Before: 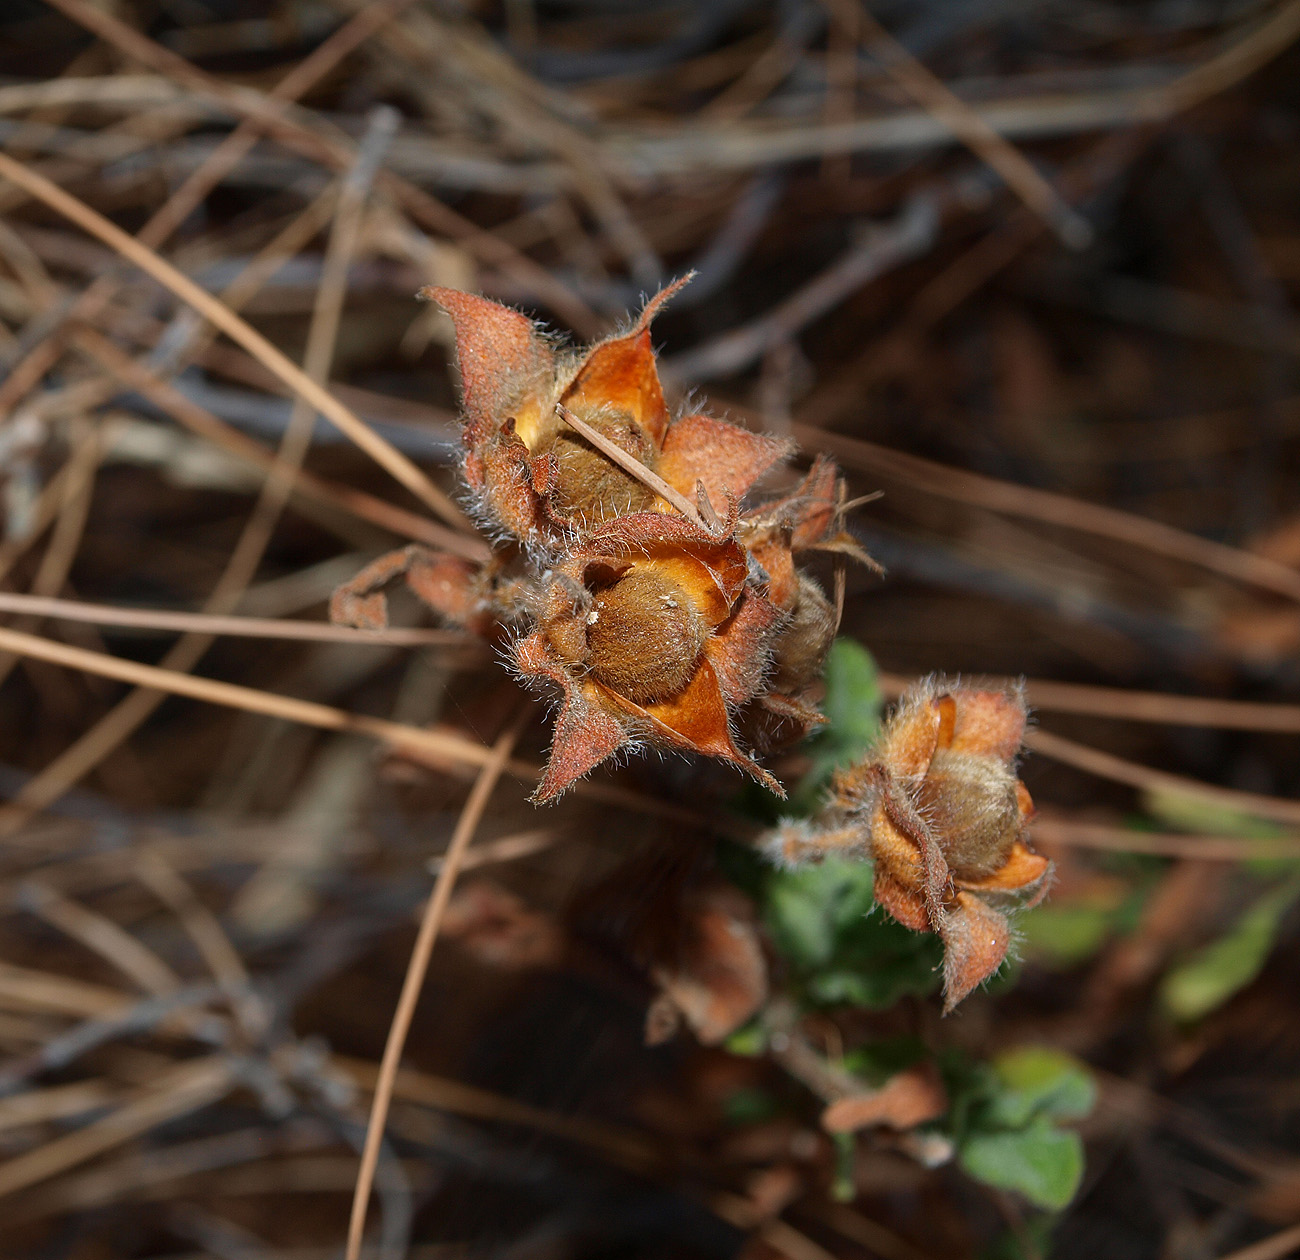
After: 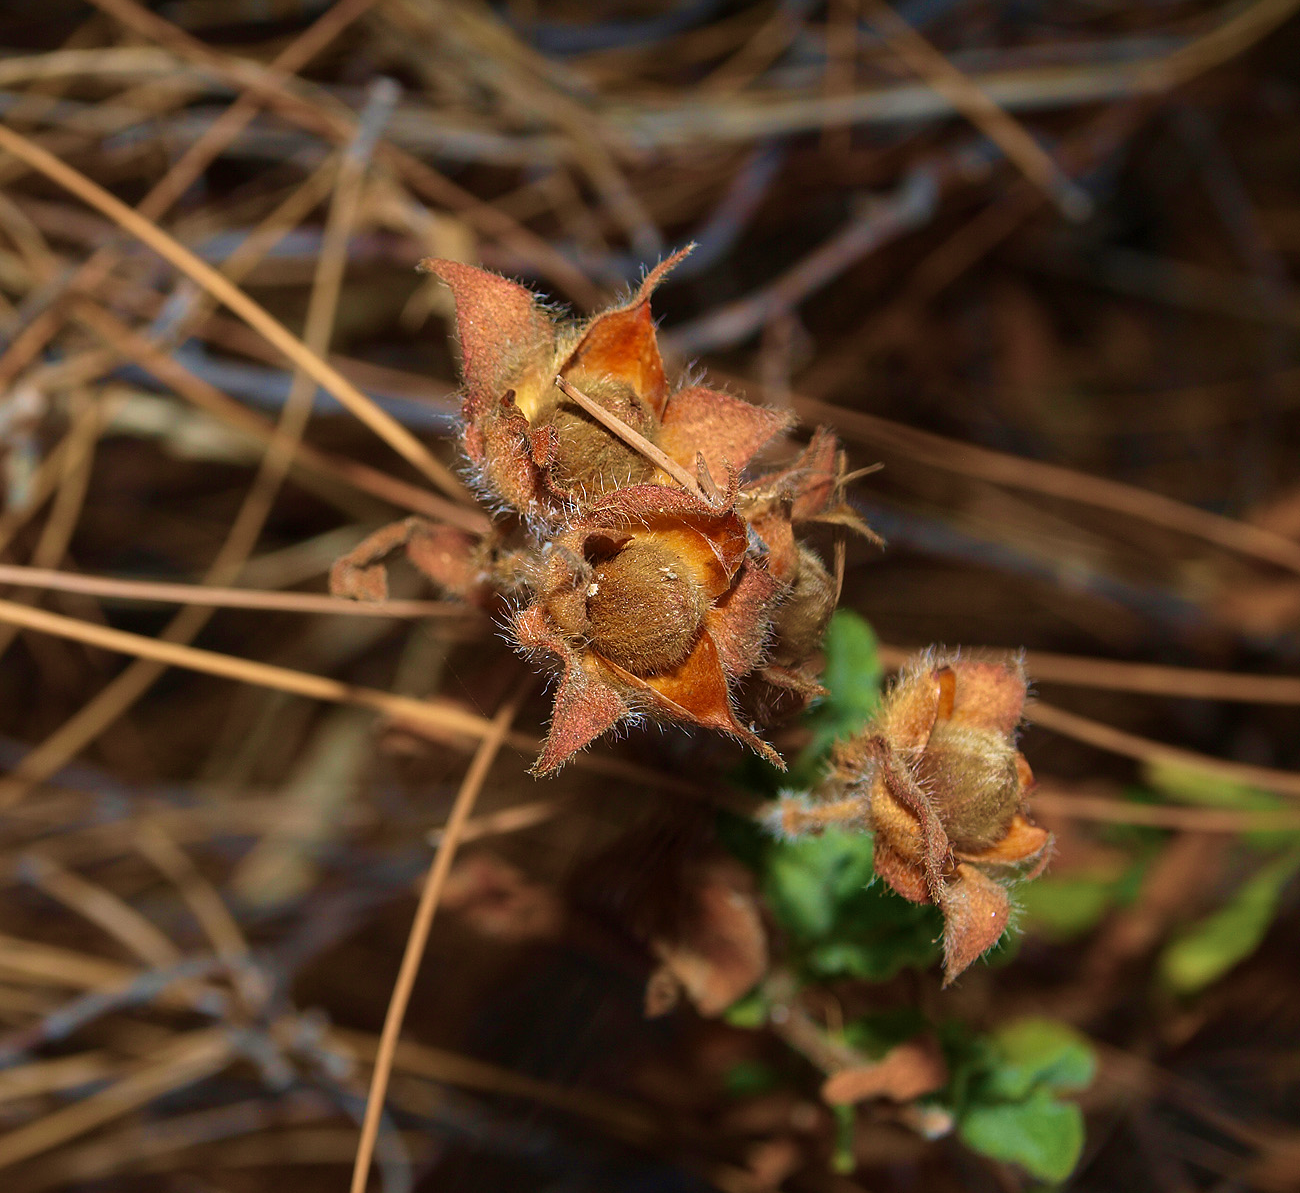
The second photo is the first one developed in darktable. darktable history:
crop and rotate: top 2.225%, bottom 3.028%
velvia: strength 75%
